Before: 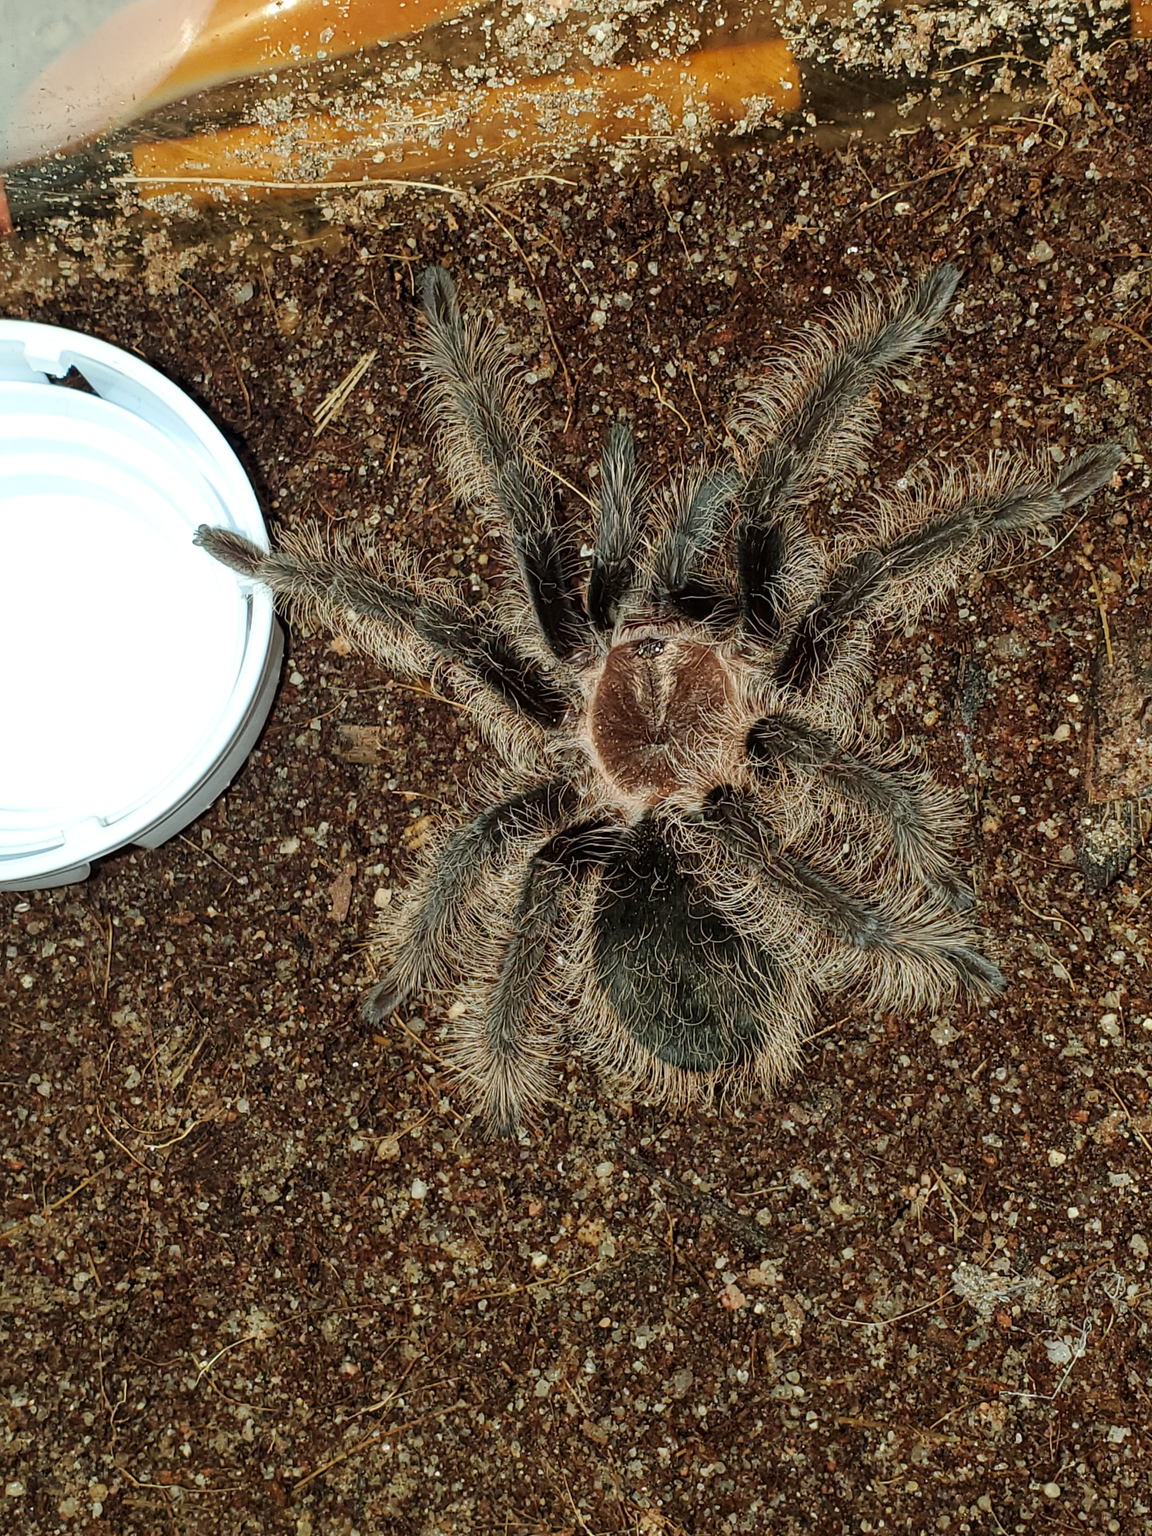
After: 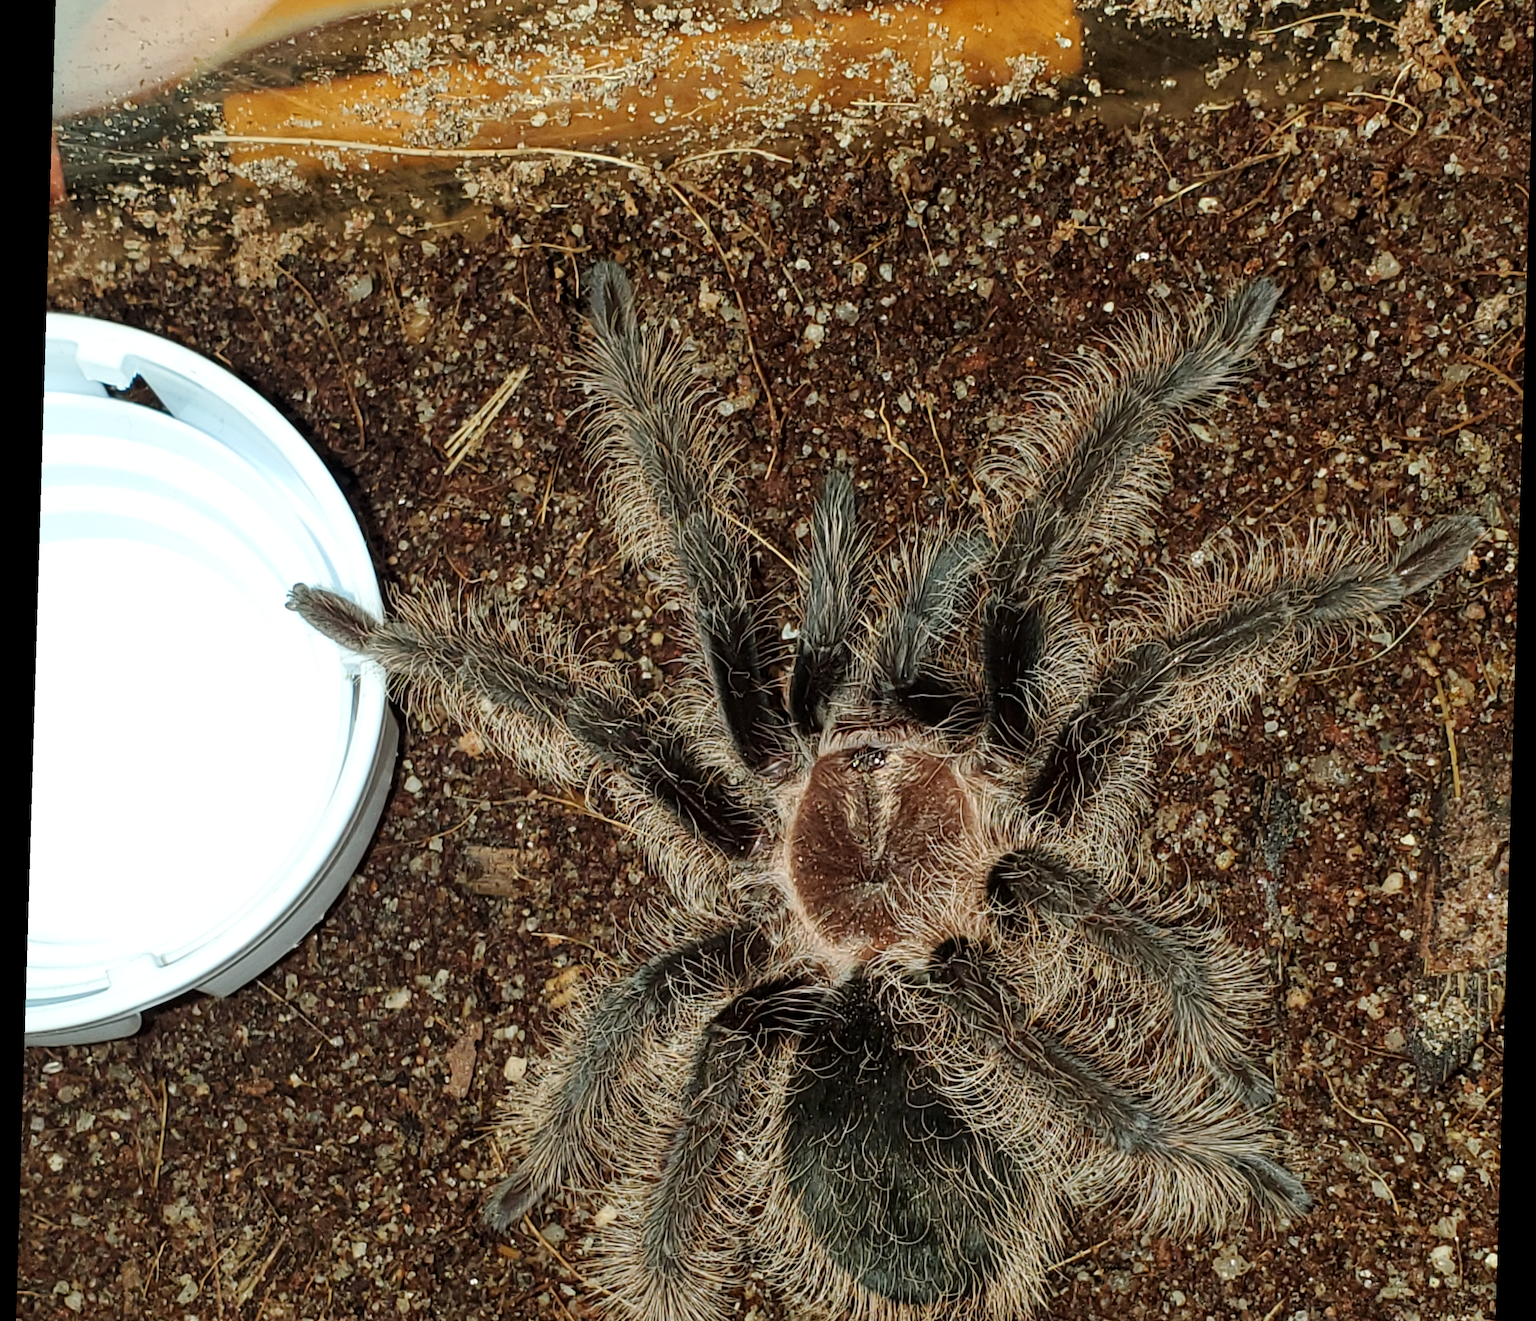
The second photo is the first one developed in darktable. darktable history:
crop and rotate: top 4.848%, bottom 29.503%
rotate and perspective: rotation 1.72°, automatic cropping off
